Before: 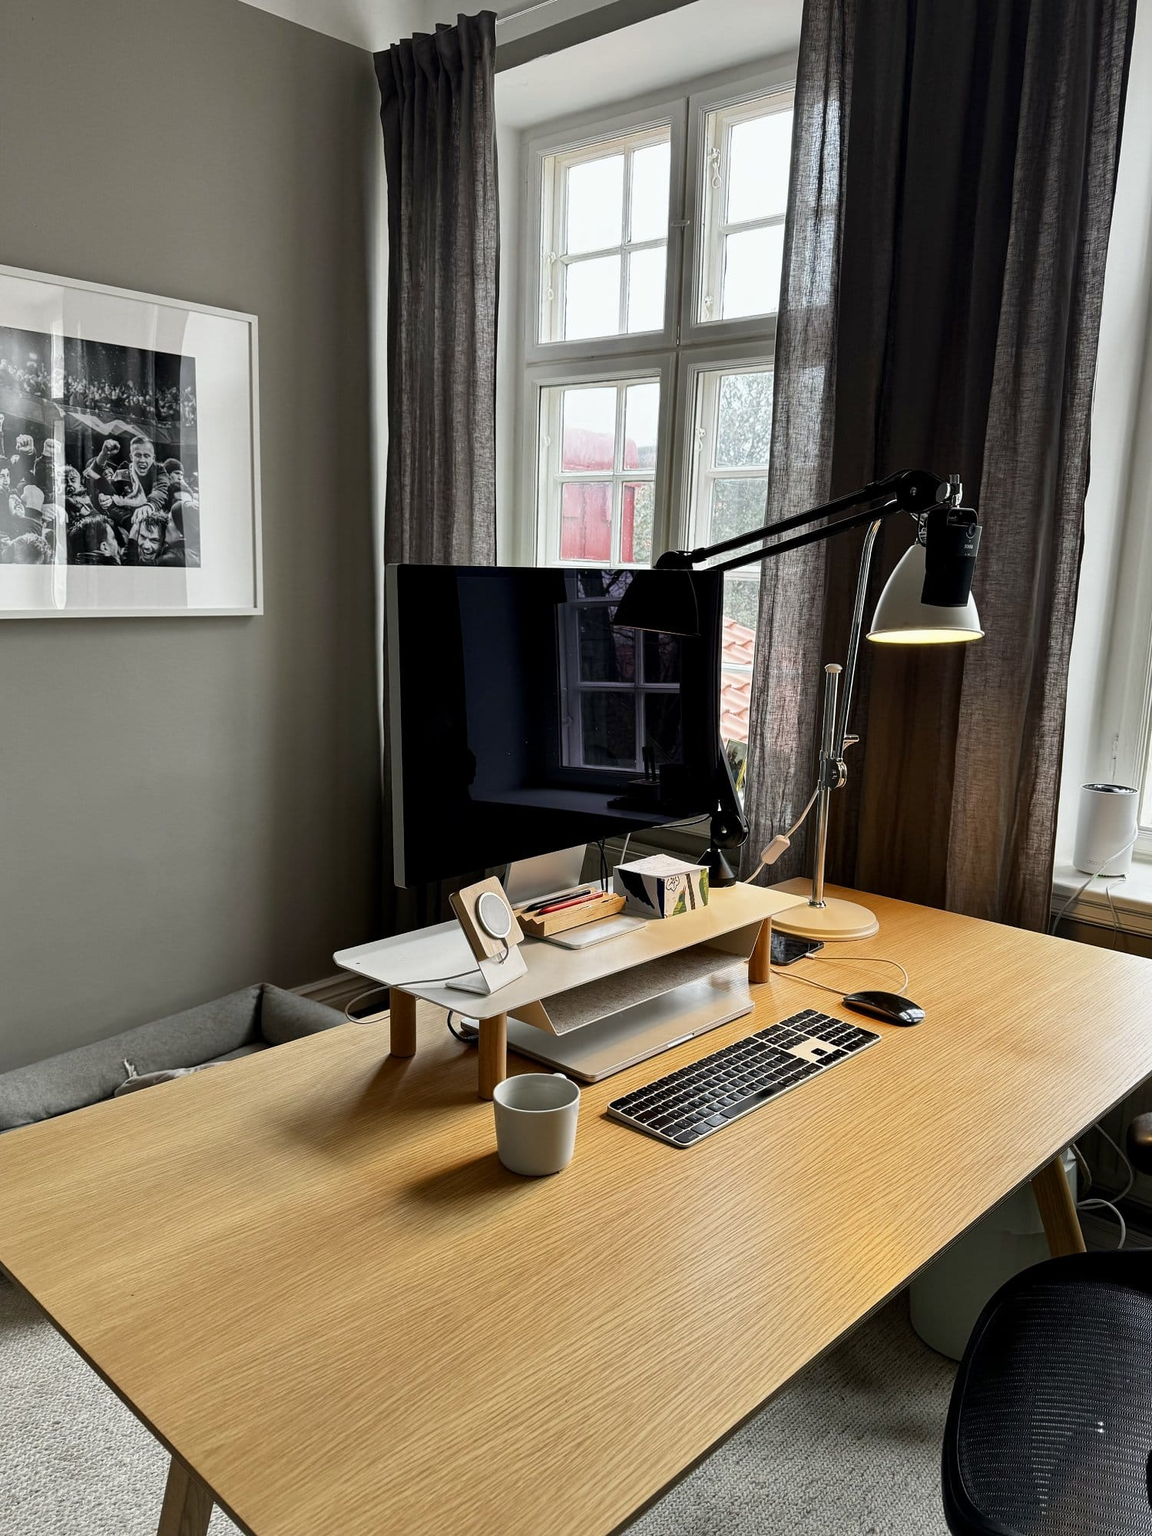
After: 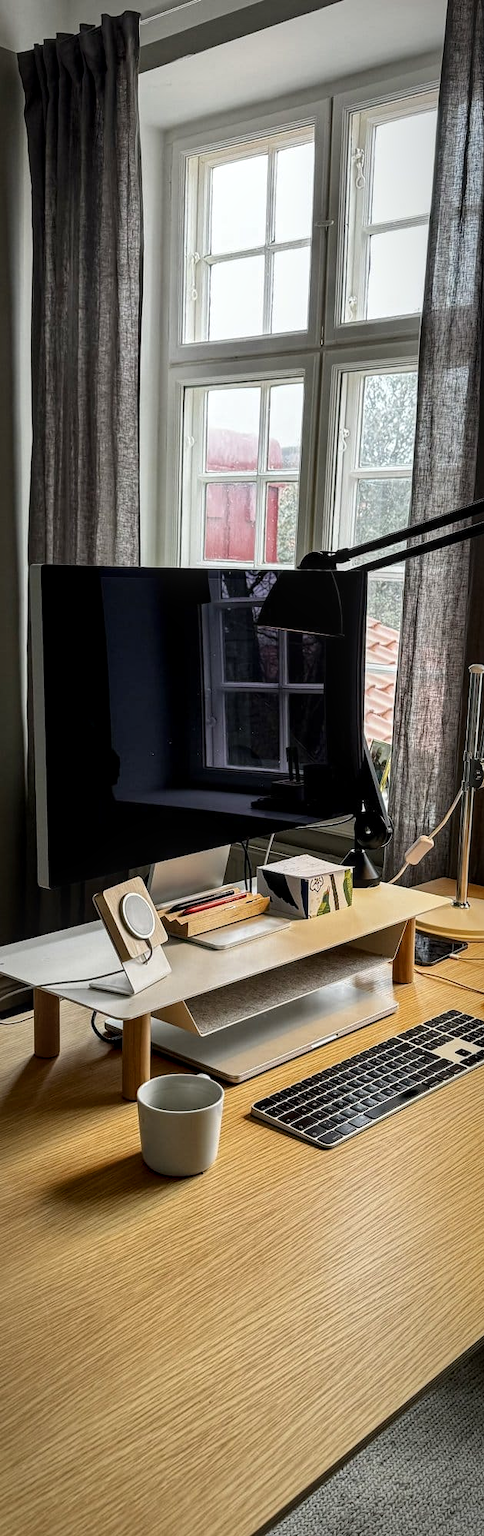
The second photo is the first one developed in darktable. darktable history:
color balance rgb: perceptual saturation grading › global saturation 0.607%, global vibrance 20%
local contrast: detail 130%
vignetting: brightness -0.394, saturation 0.015, automatic ratio true
crop: left 30.962%, right 26.972%
contrast brightness saturation: saturation -0.062
